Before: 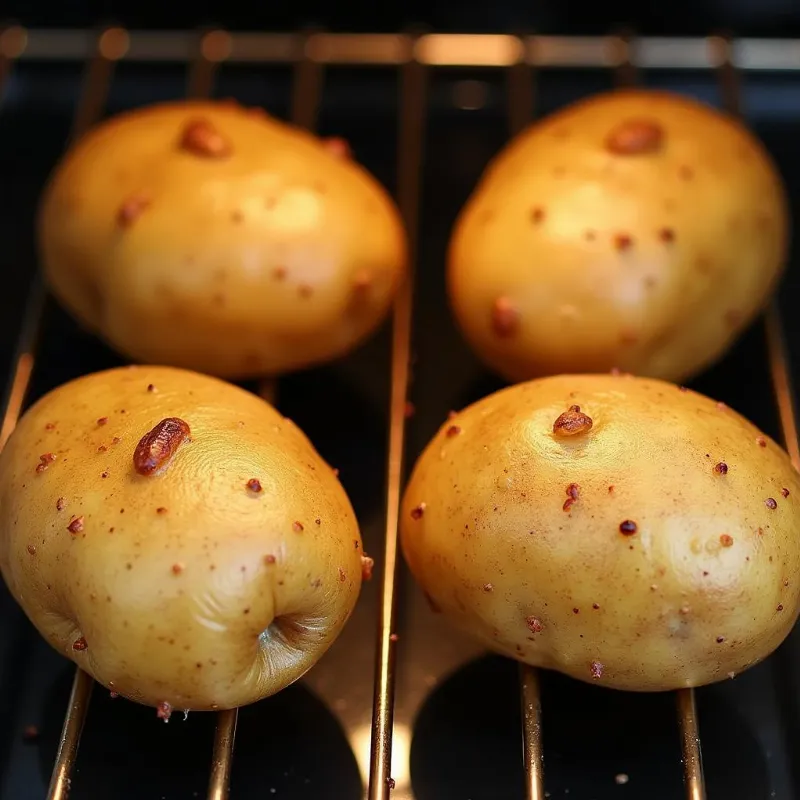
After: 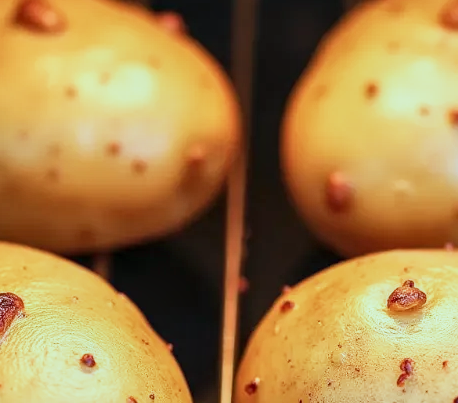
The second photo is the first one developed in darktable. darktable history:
crop: left 20.87%, top 15.634%, right 21.783%, bottom 33.945%
local contrast: on, module defaults
base curve: curves: ch0 [(0, 0) (0.088, 0.125) (0.176, 0.251) (0.354, 0.501) (0.613, 0.749) (1, 0.877)], preserve colors none
color correction: highlights a* -10.54, highlights b* -18.76
